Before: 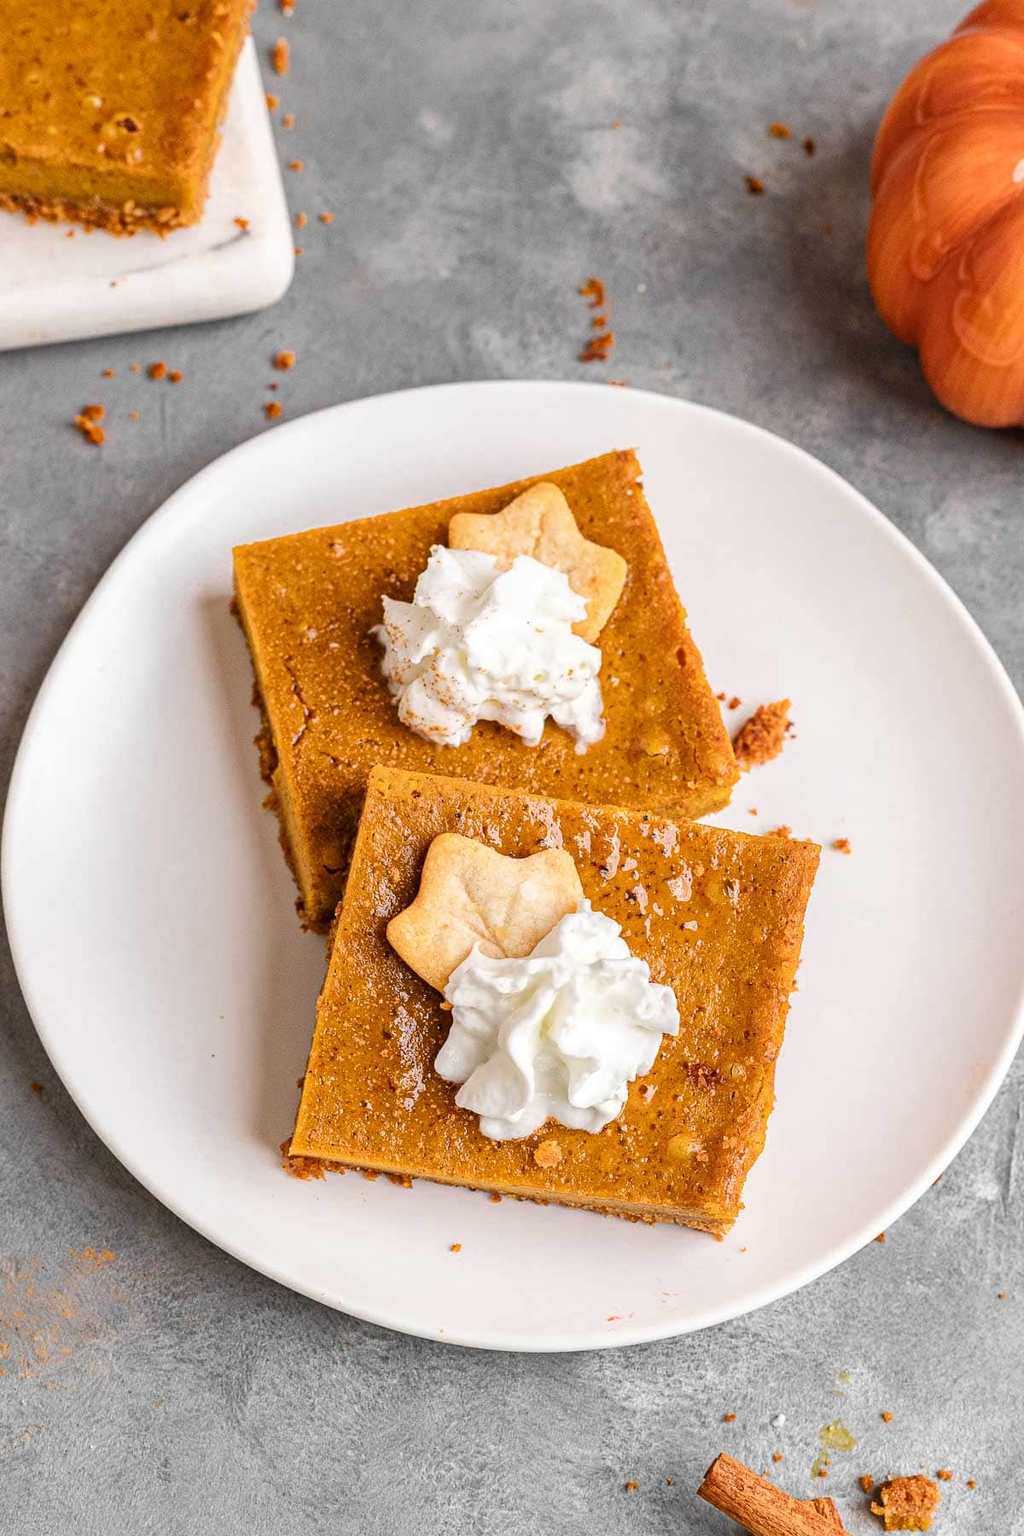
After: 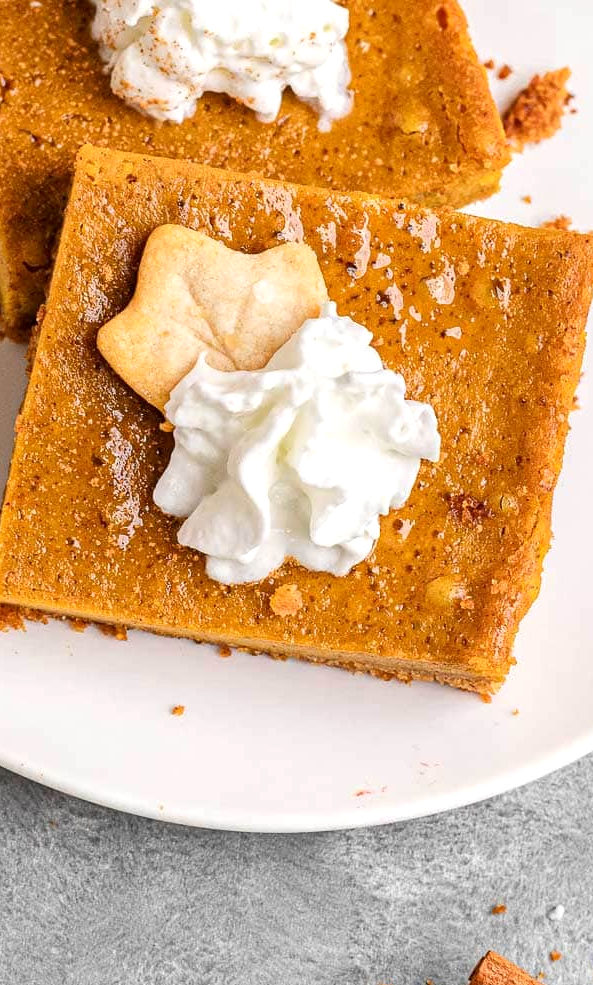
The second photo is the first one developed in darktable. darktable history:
crop: left 29.672%, top 41.786%, right 20.851%, bottom 3.487%
exposure: black level correction 0.001, exposure 0.14 EV, compensate highlight preservation false
